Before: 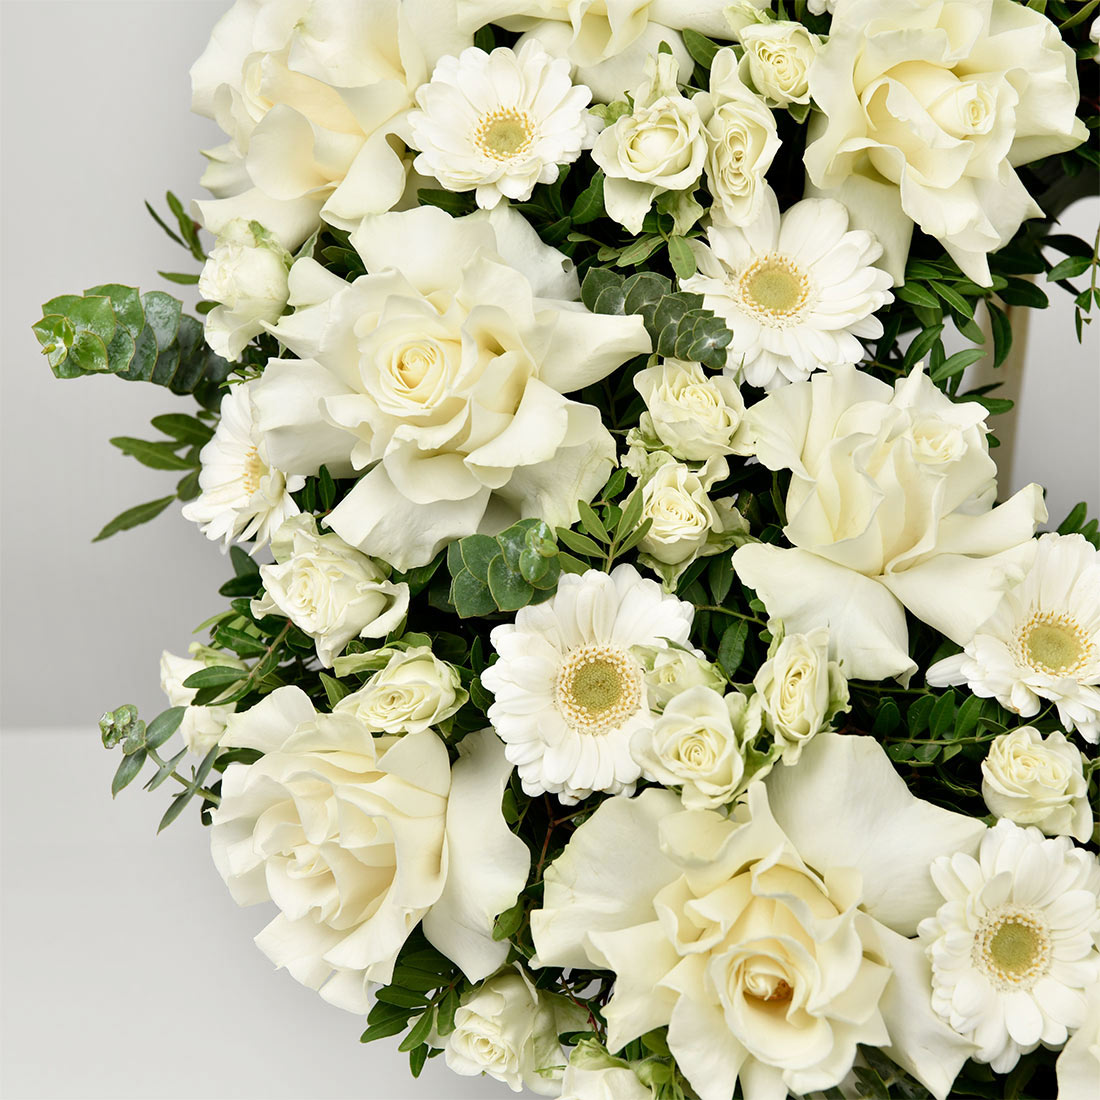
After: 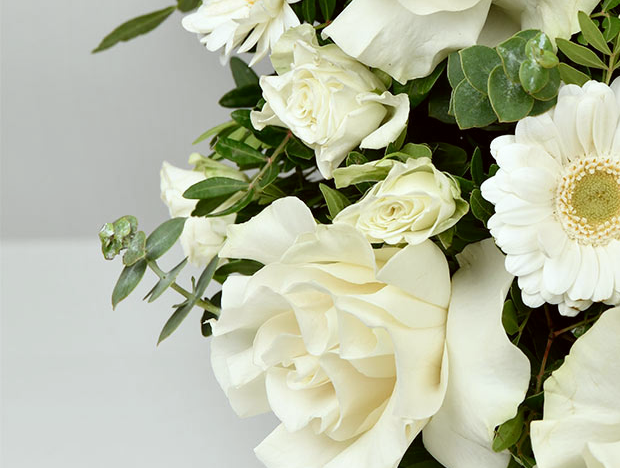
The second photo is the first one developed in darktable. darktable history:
crop: top 44.483%, right 43.593%, bottom 12.892%
color correction: highlights a* -2.73, highlights b* -2.09, shadows a* 2.41, shadows b* 2.73
